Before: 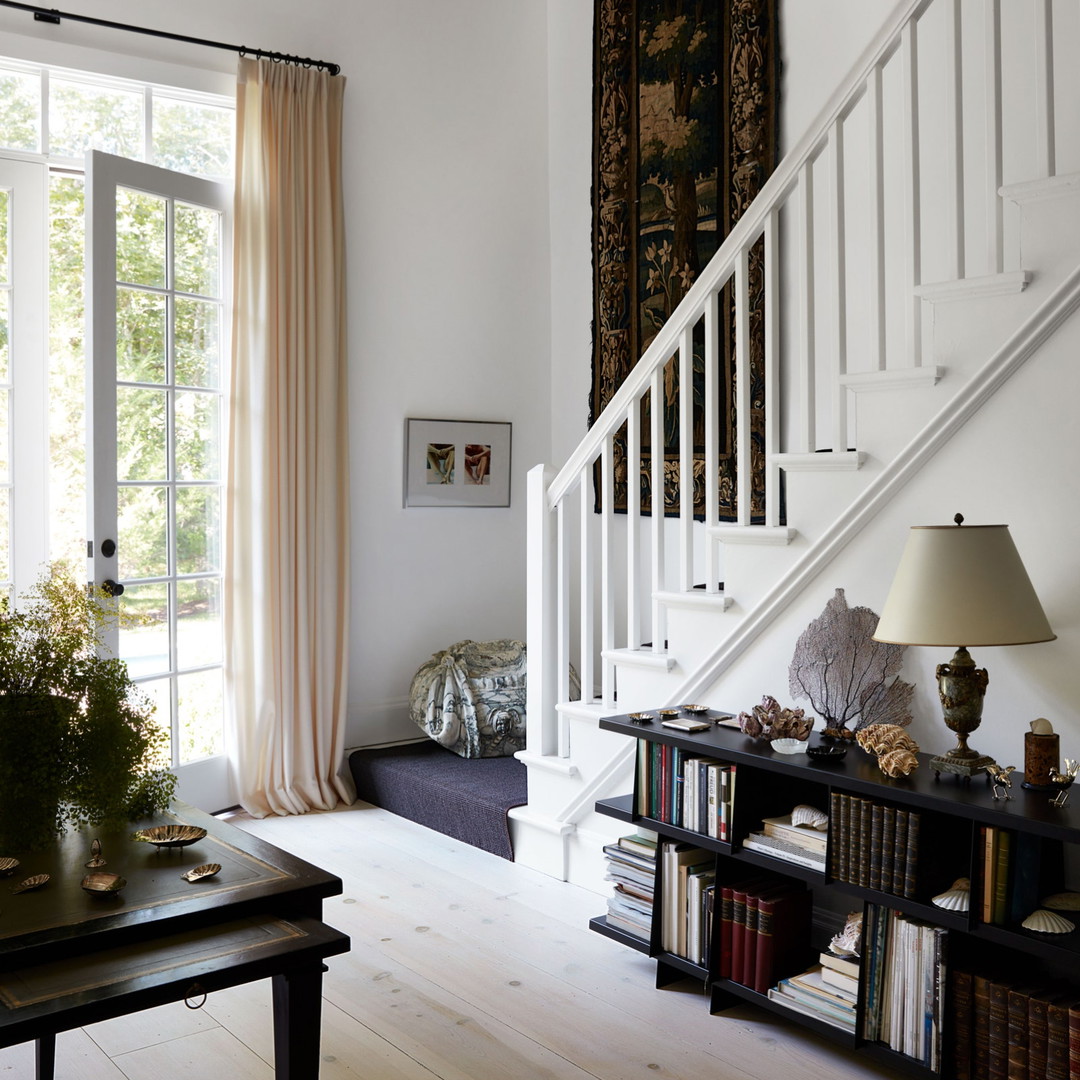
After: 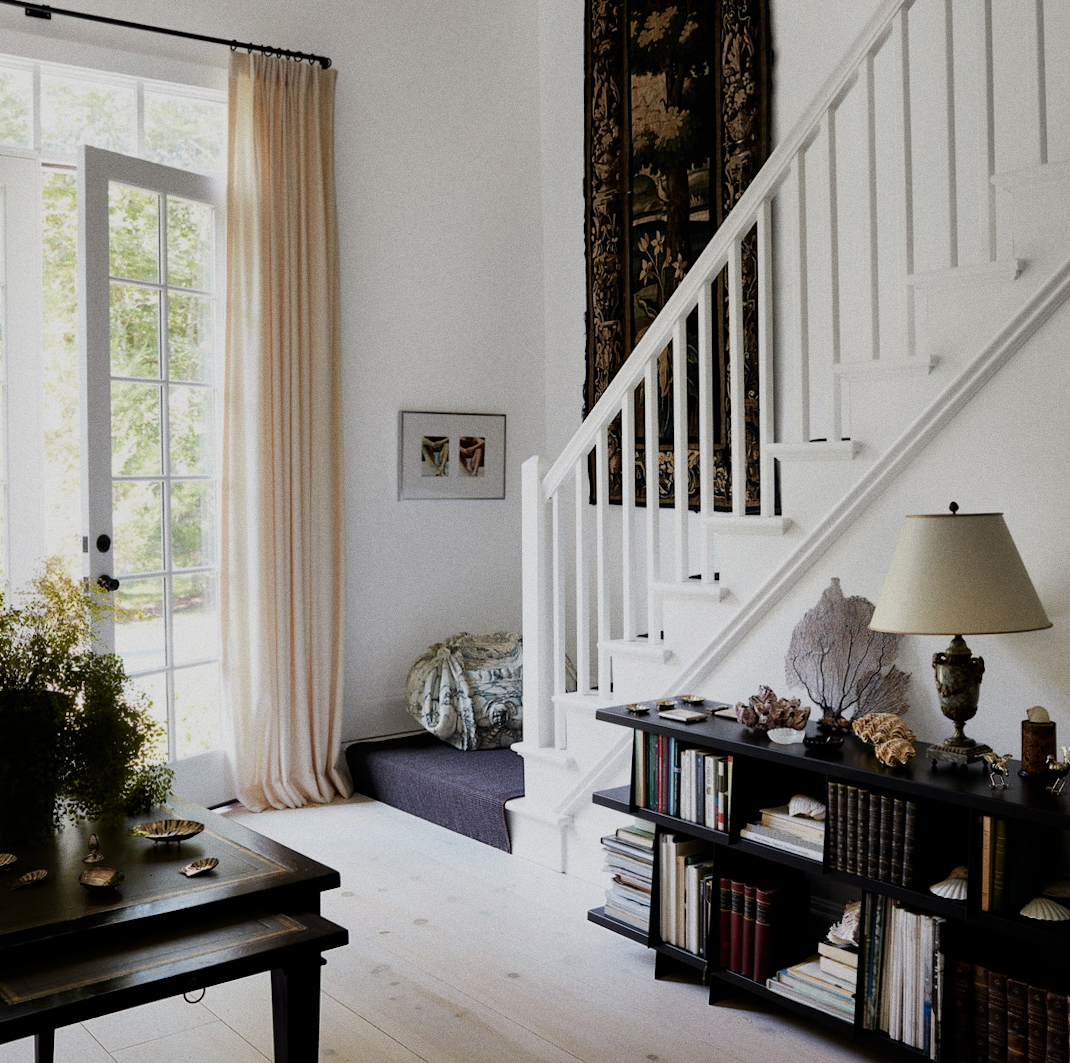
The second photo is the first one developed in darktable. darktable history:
filmic rgb: hardness 4.17
grain: coarseness 0.09 ISO
rotate and perspective: rotation -0.45°, automatic cropping original format, crop left 0.008, crop right 0.992, crop top 0.012, crop bottom 0.988
